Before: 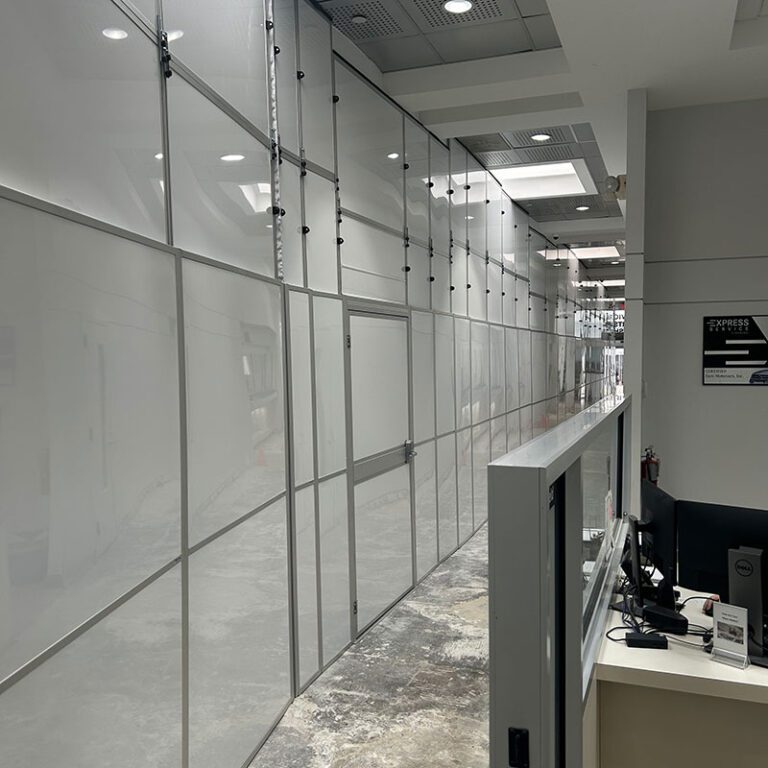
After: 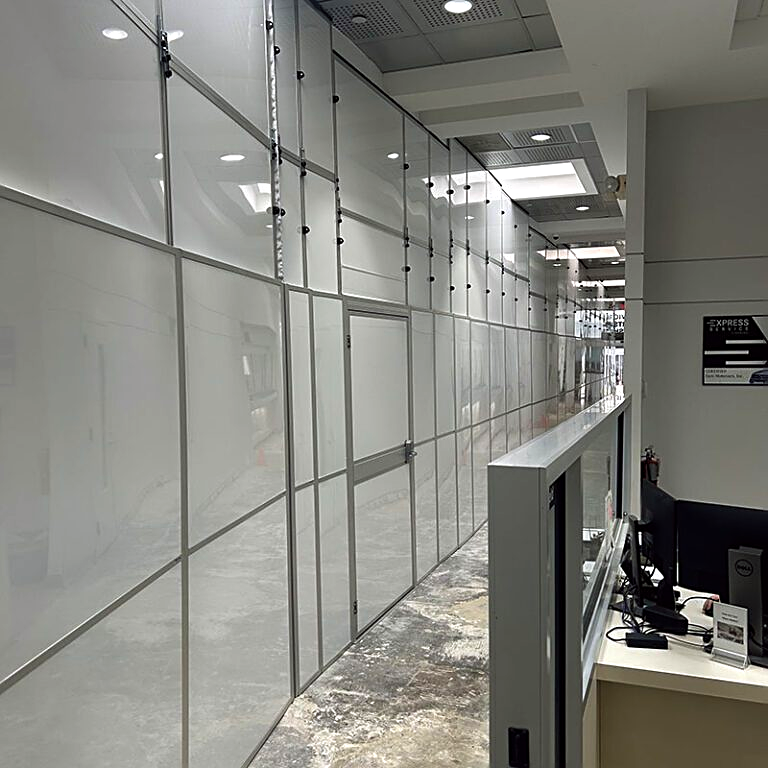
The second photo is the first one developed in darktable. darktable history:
sharpen: on, module defaults
color balance: lift [1, 1.001, 0.999, 1.001], gamma [1, 1.004, 1.007, 0.993], gain [1, 0.991, 0.987, 1.013], contrast 10%, output saturation 120%
